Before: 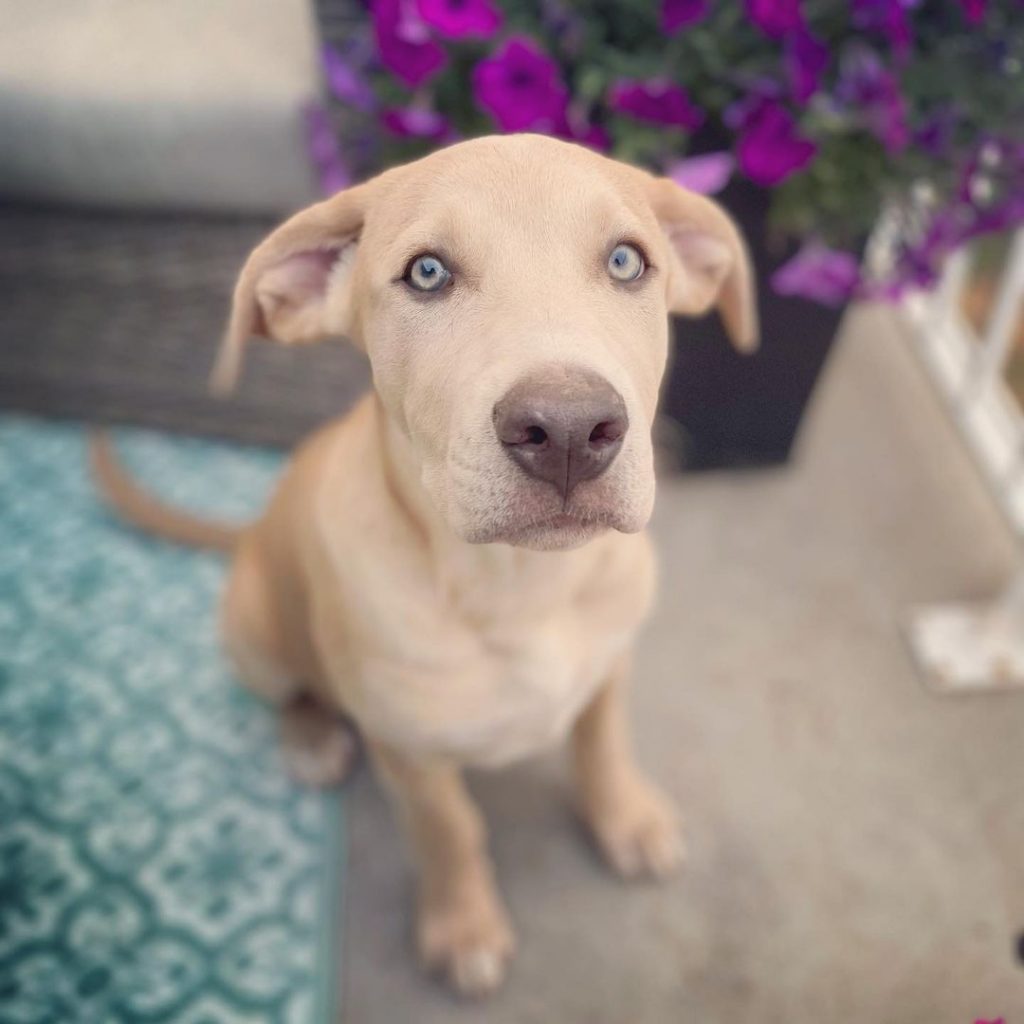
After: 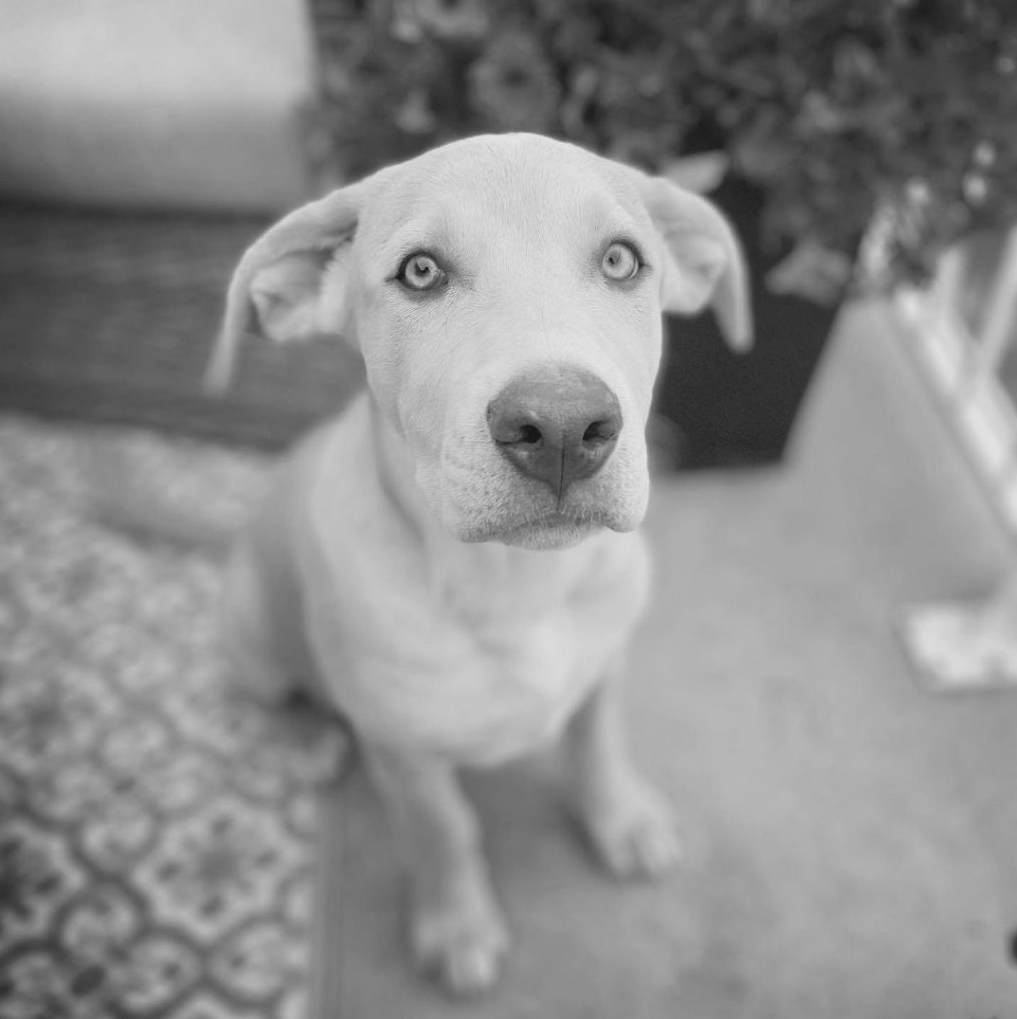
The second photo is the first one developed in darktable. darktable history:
white balance: red 1.467, blue 0.684
monochrome: a 14.95, b -89.96
crop and rotate: left 0.614%, top 0.179%, bottom 0.309%
exposure: compensate highlight preservation false
